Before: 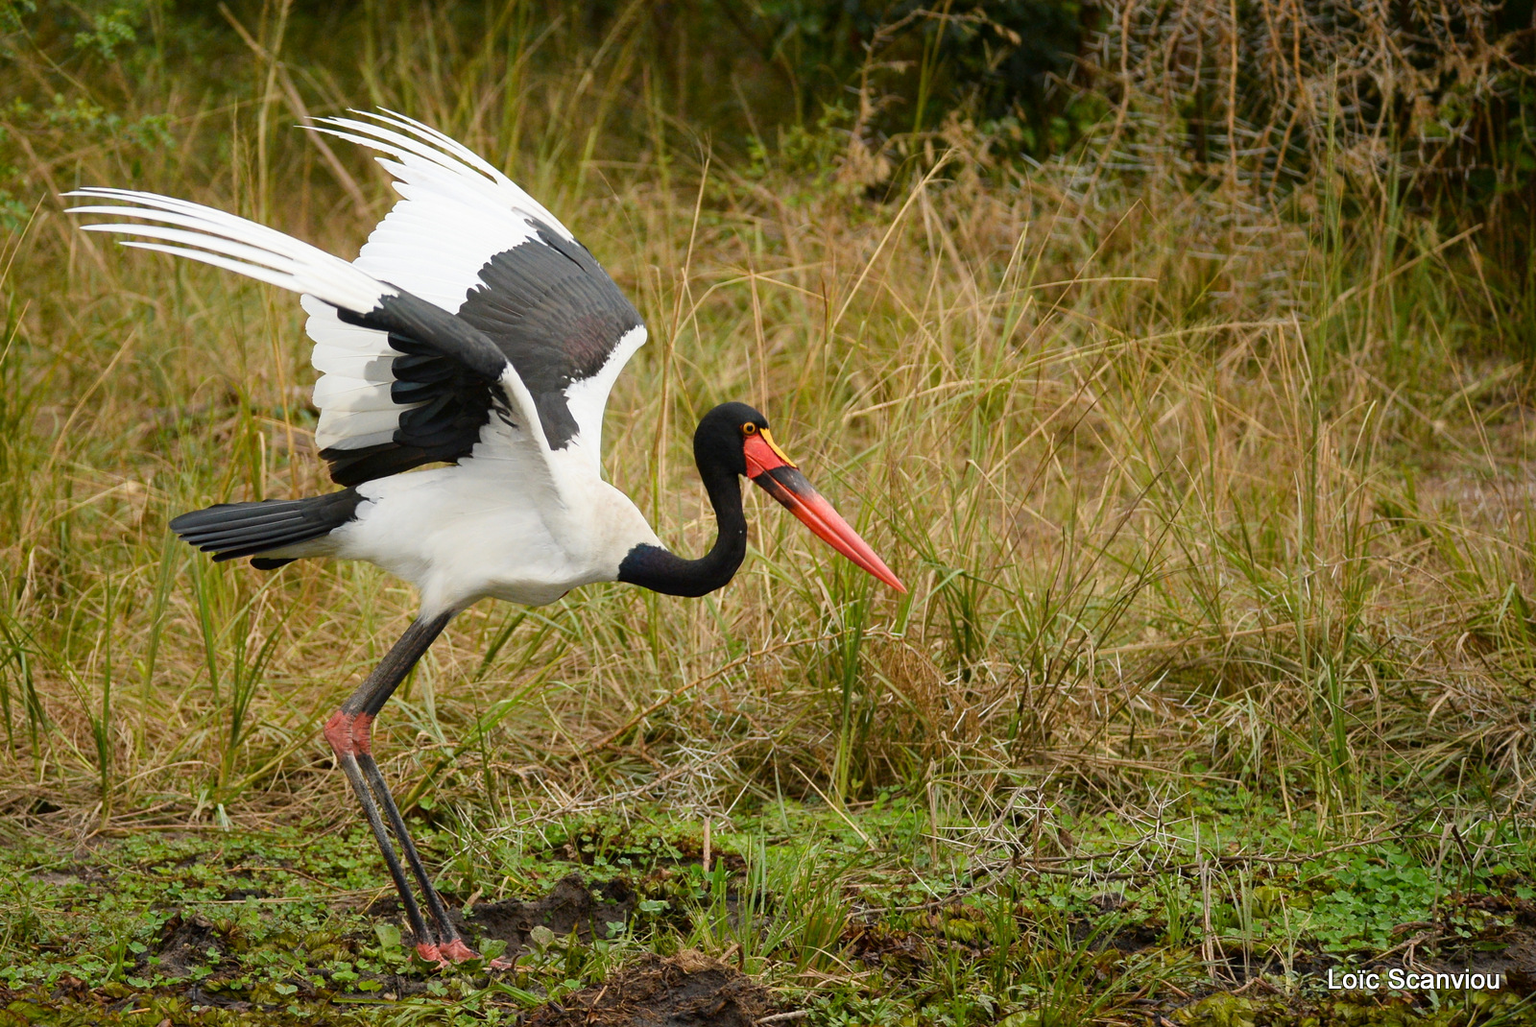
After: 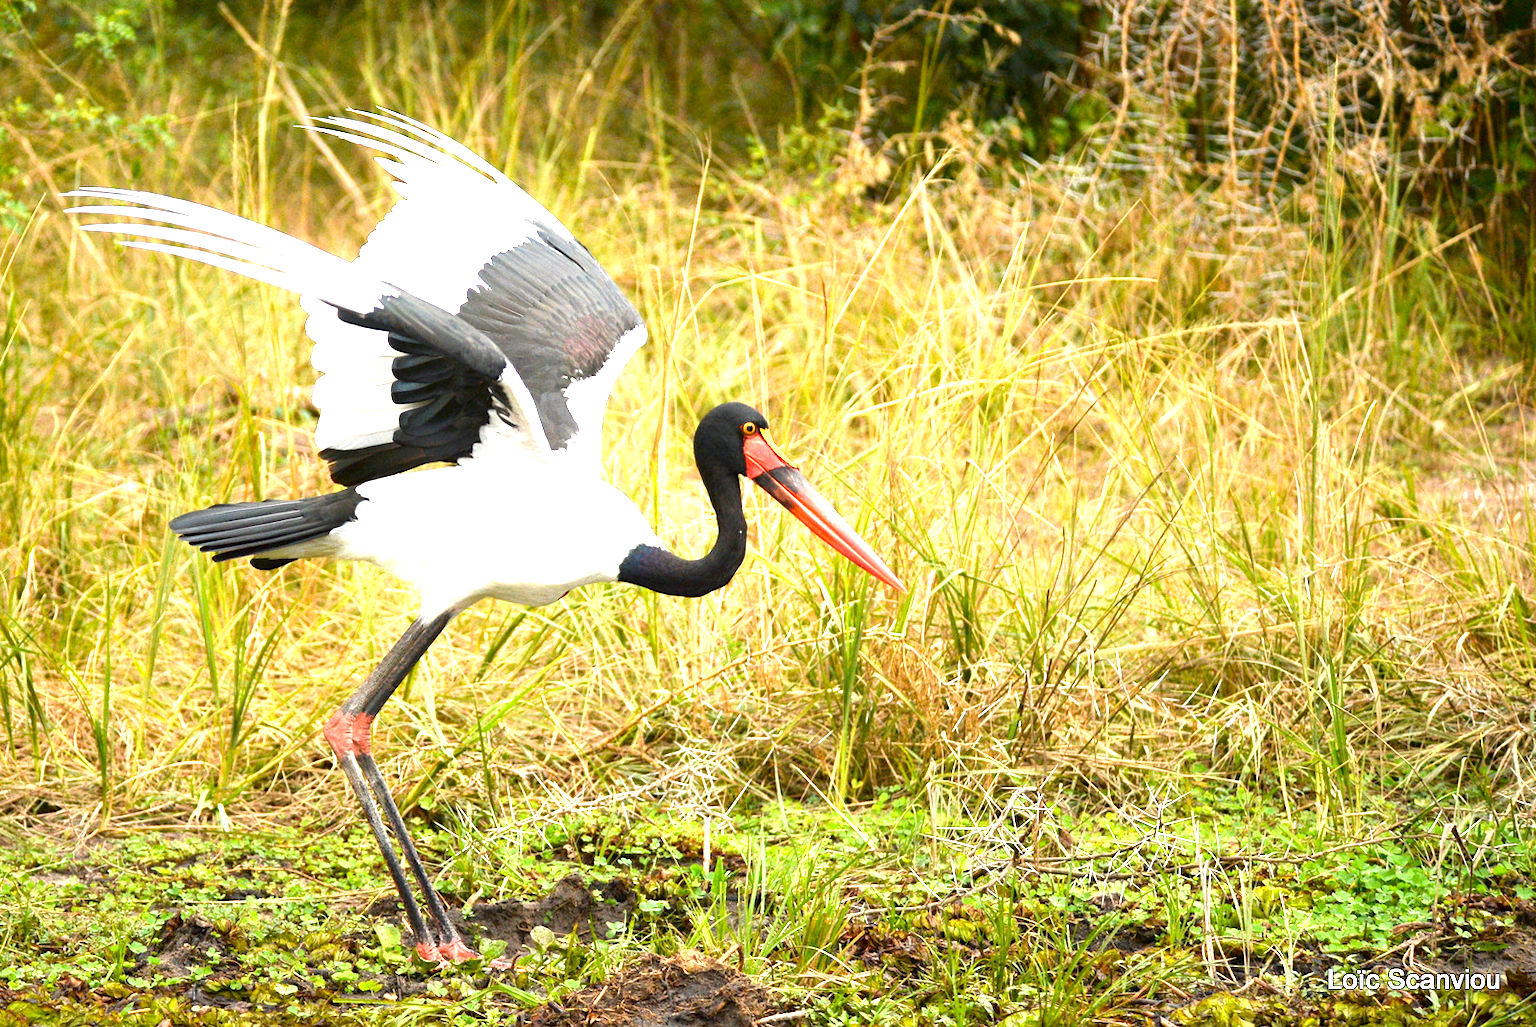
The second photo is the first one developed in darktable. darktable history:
exposure: black level correction 0.001, exposure 1.815 EV, compensate highlight preservation false
